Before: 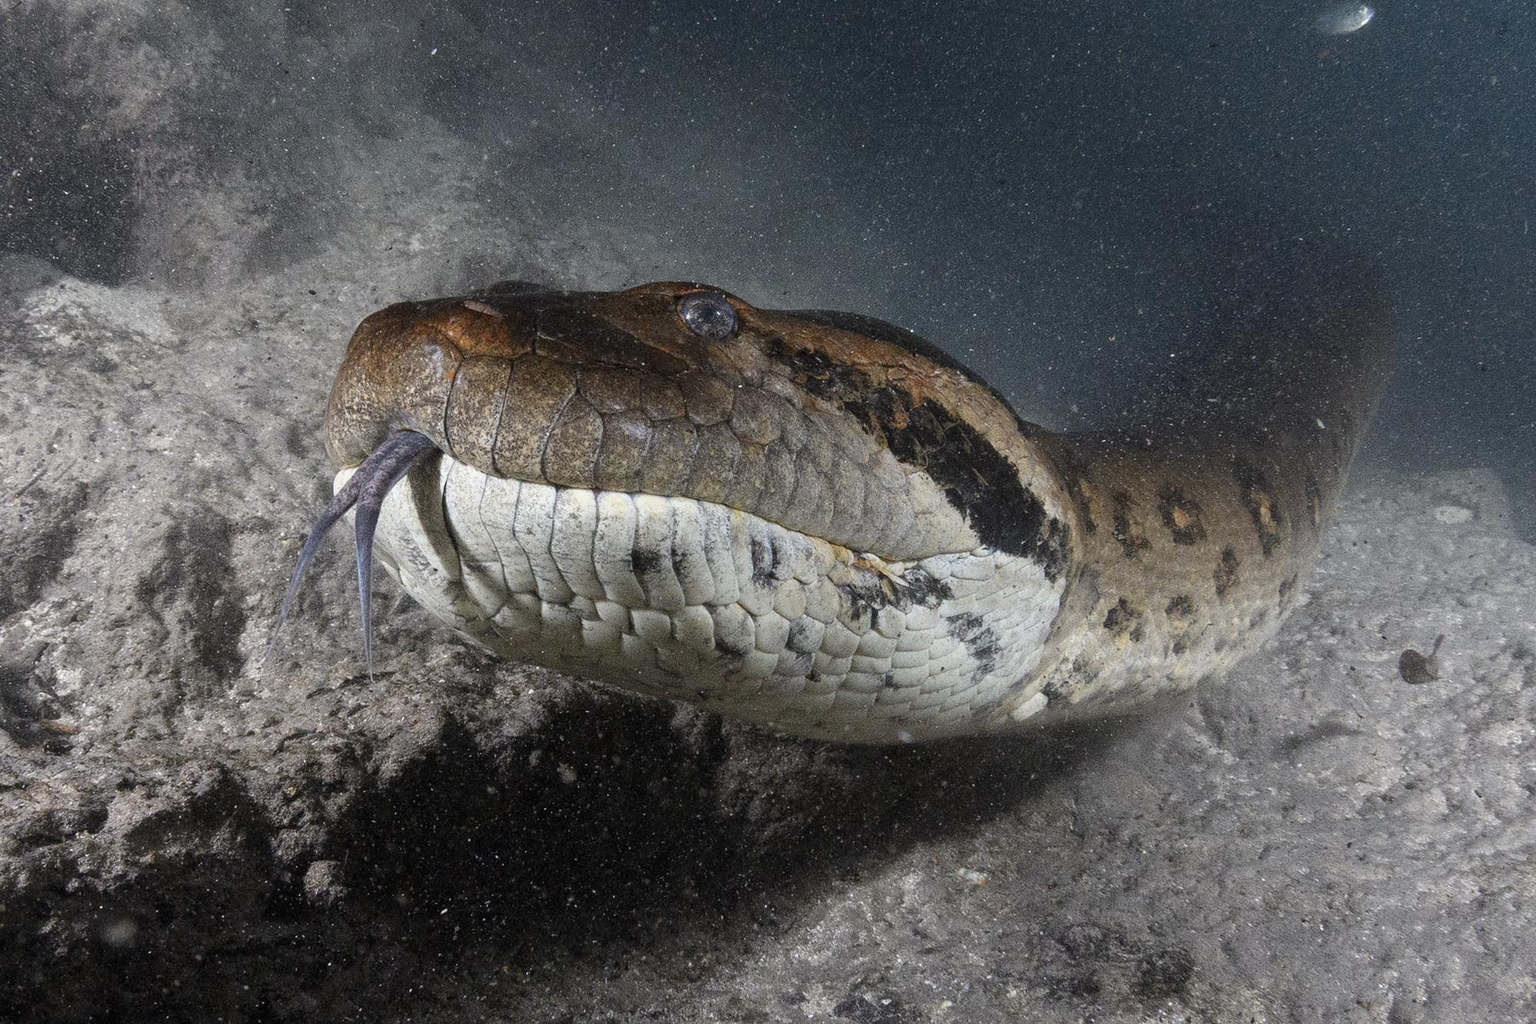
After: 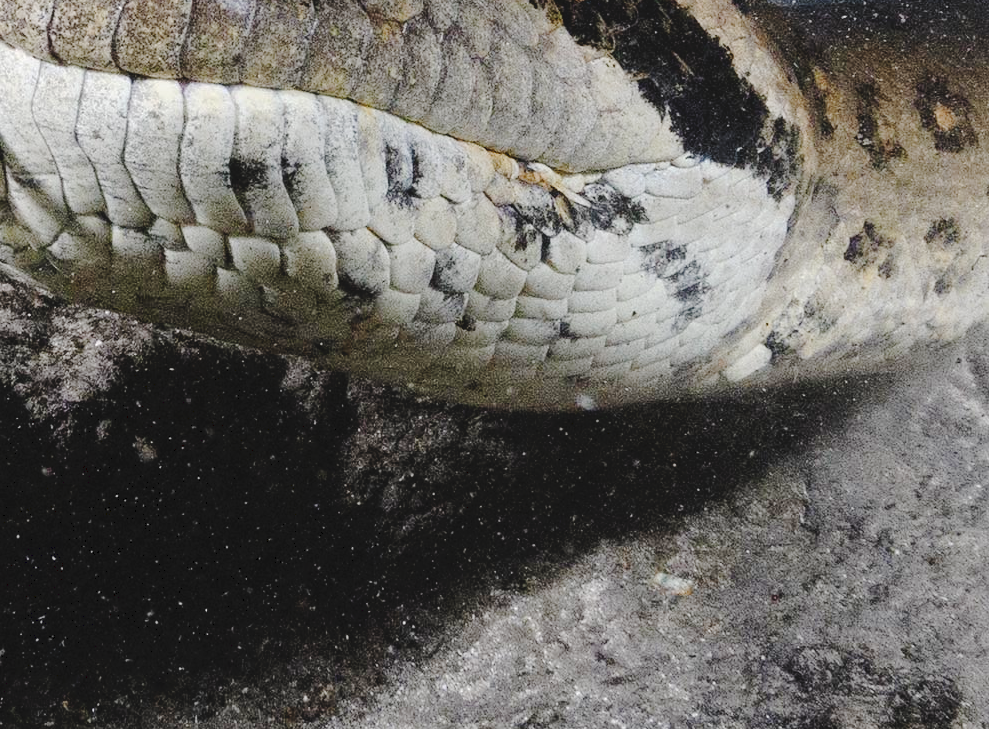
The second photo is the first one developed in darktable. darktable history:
tone curve: curves: ch0 [(0, 0) (0.003, 0.058) (0.011, 0.061) (0.025, 0.065) (0.044, 0.076) (0.069, 0.083) (0.1, 0.09) (0.136, 0.102) (0.177, 0.145) (0.224, 0.196) (0.277, 0.278) (0.335, 0.375) (0.399, 0.486) (0.468, 0.578) (0.543, 0.651) (0.623, 0.717) (0.709, 0.783) (0.801, 0.838) (0.898, 0.91) (1, 1)], preserve colors none
crop: left 29.672%, top 41.786%, right 20.851%, bottom 3.487%
